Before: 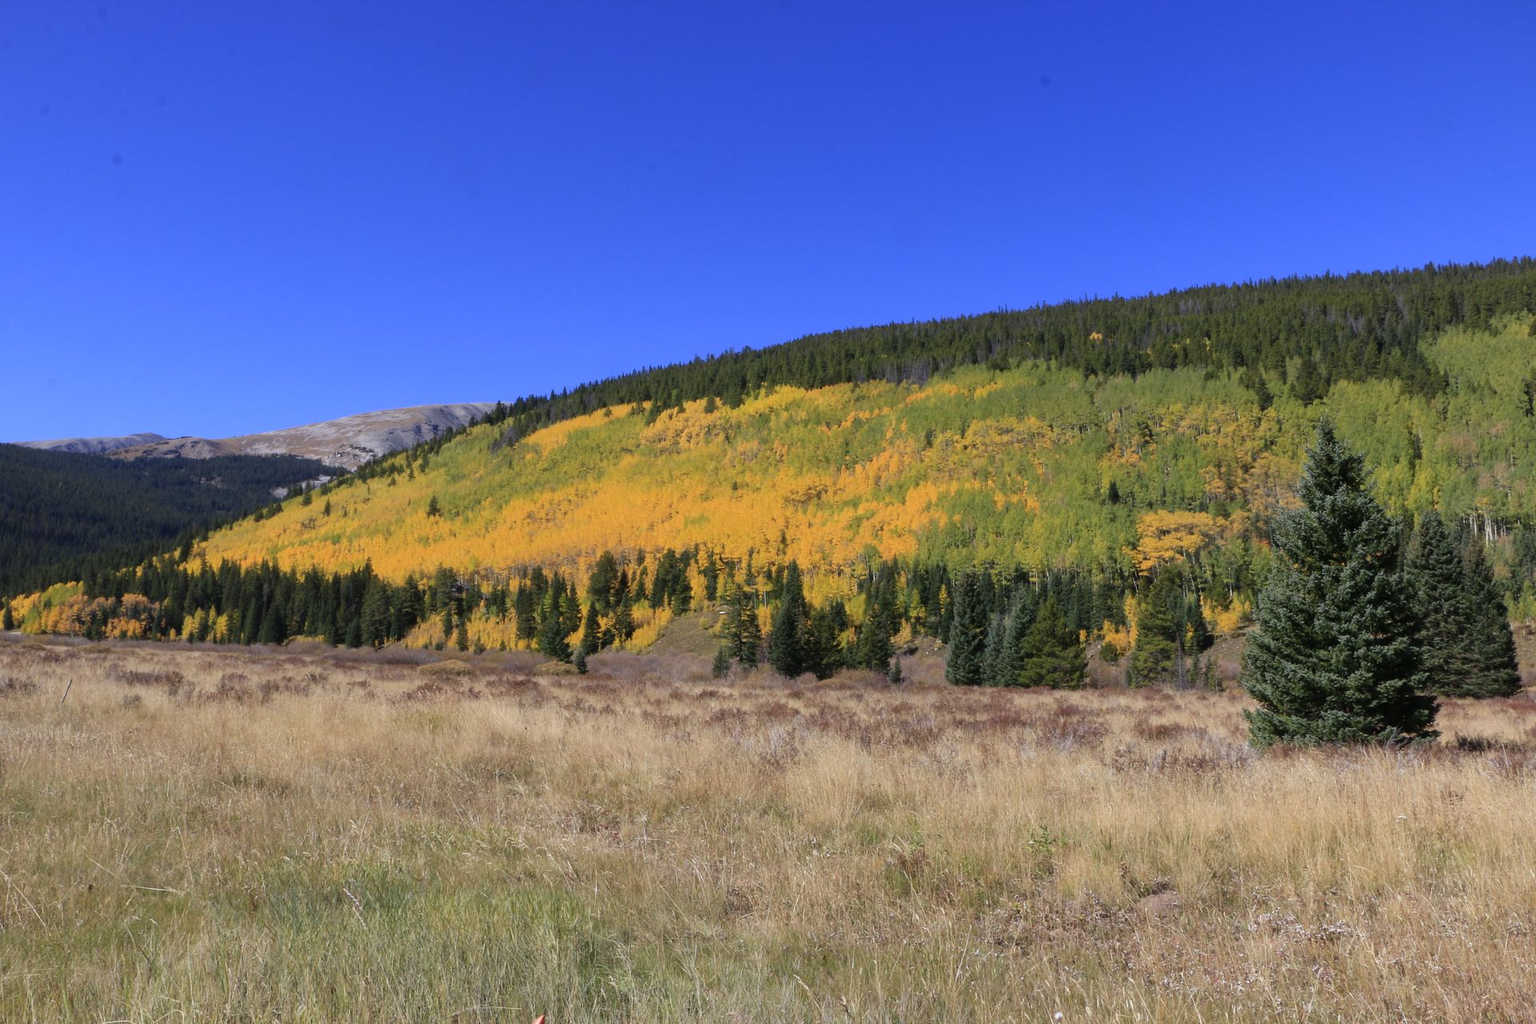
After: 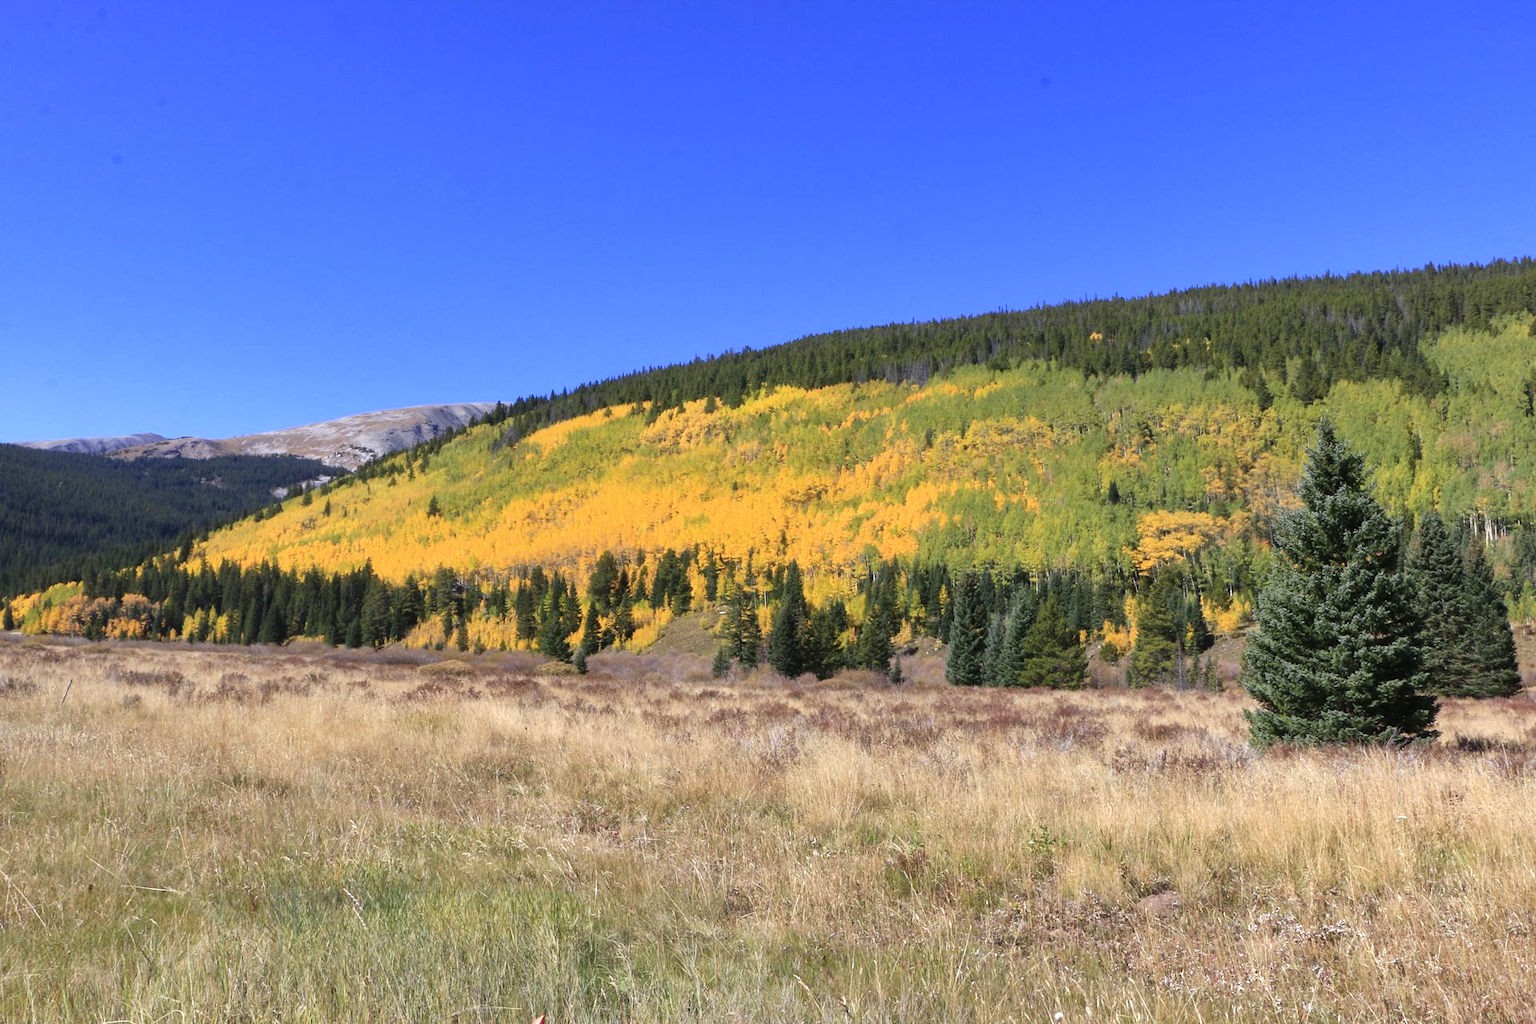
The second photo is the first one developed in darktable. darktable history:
exposure: exposure 0.605 EV, compensate highlight preservation false
shadows and highlights: soften with gaussian
